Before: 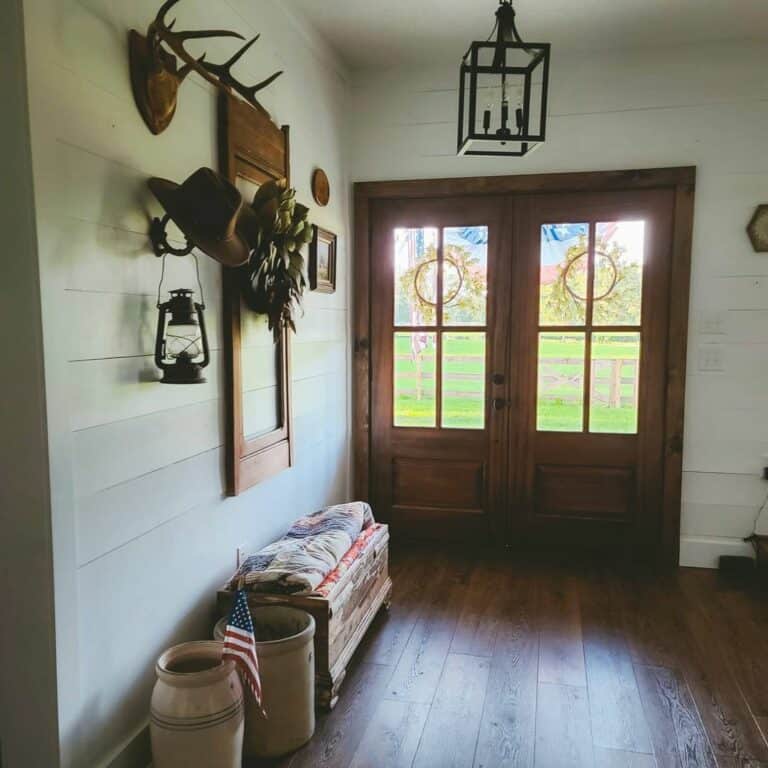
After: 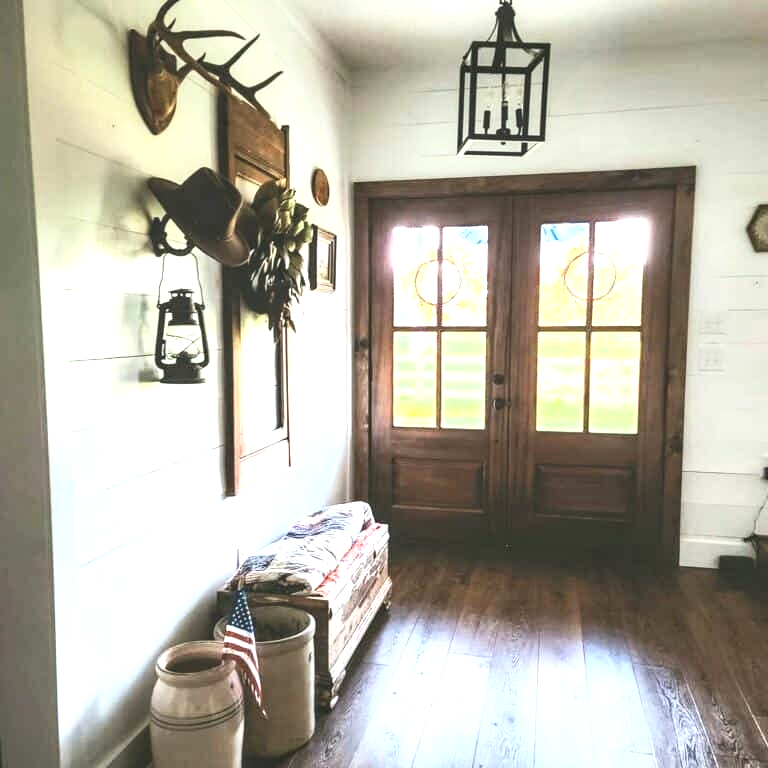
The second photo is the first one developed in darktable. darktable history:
contrast brightness saturation: contrast 0.393, brightness 0.543
local contrast: on, module defaults
levels: levels [0.055, 0.477, 0.9]
